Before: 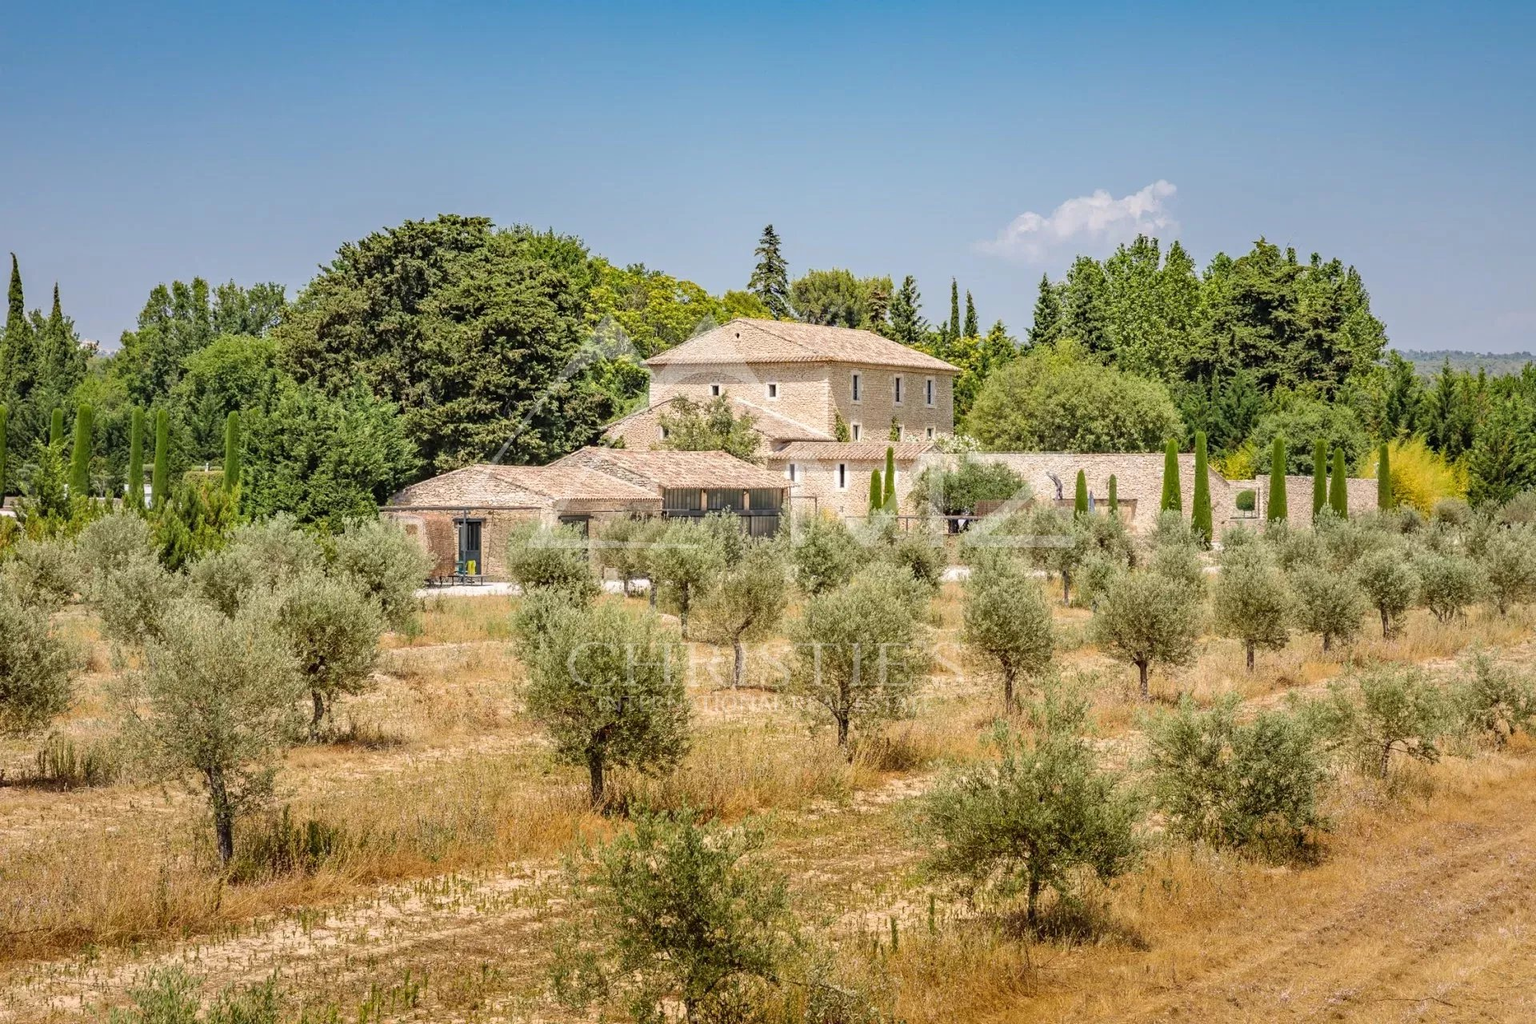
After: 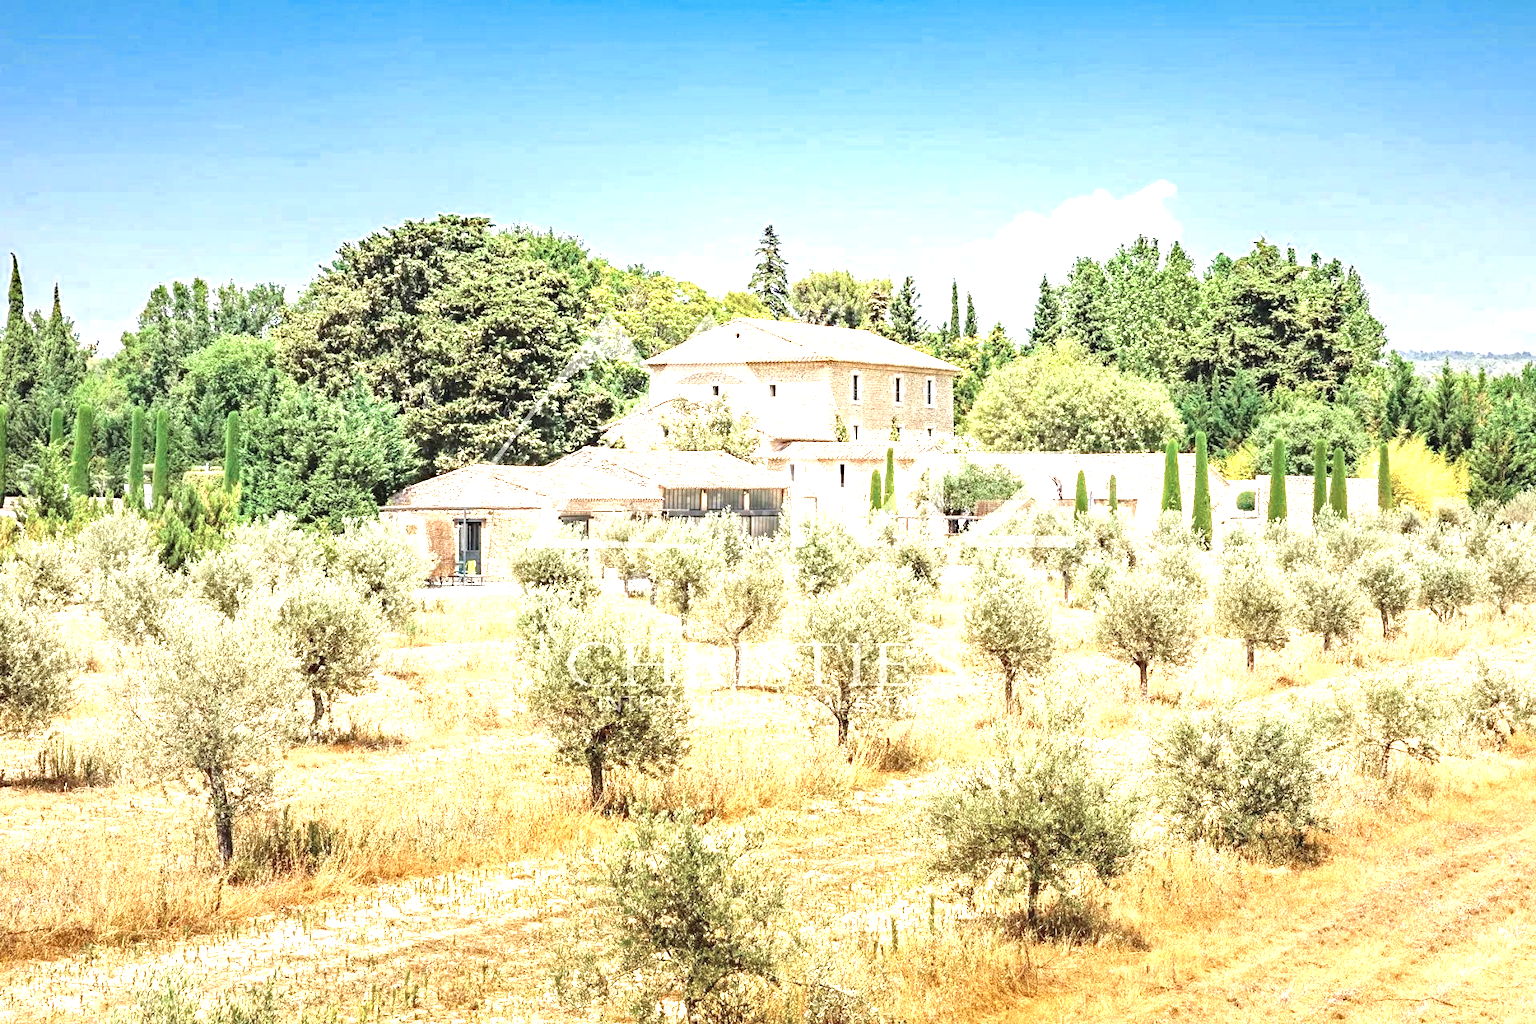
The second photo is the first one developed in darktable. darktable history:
color zones: curves: ch0 [(0, 0.5) (0.125, 0.4) (0.25, 0.5) (0.375, 0.4) (0.5, 0.4) (0.625, 0.35) (0.75, 0.35) (0.875, 0.5)]; ch1 [(0, 0.35) (0.125, 0.45) (0.25, 0.35) (0.375, 0.35) (0.5, 0.35) (0.625, 0.35) (0.75, 0.45) (0.875, 0.35)]; ch2 [(0, 0.6) (0.125, 0.5) (0.25, 0.5) (0.375, 0.6) (0.5, 0.6) (0.625, 0.5) (0.75, 0.5) (0.875, 0.5)]
exposure: black level correction 0, exposure 1.9 EV, compensate highlight preservation false
haze removal: compatibility mode true, adaptive false
